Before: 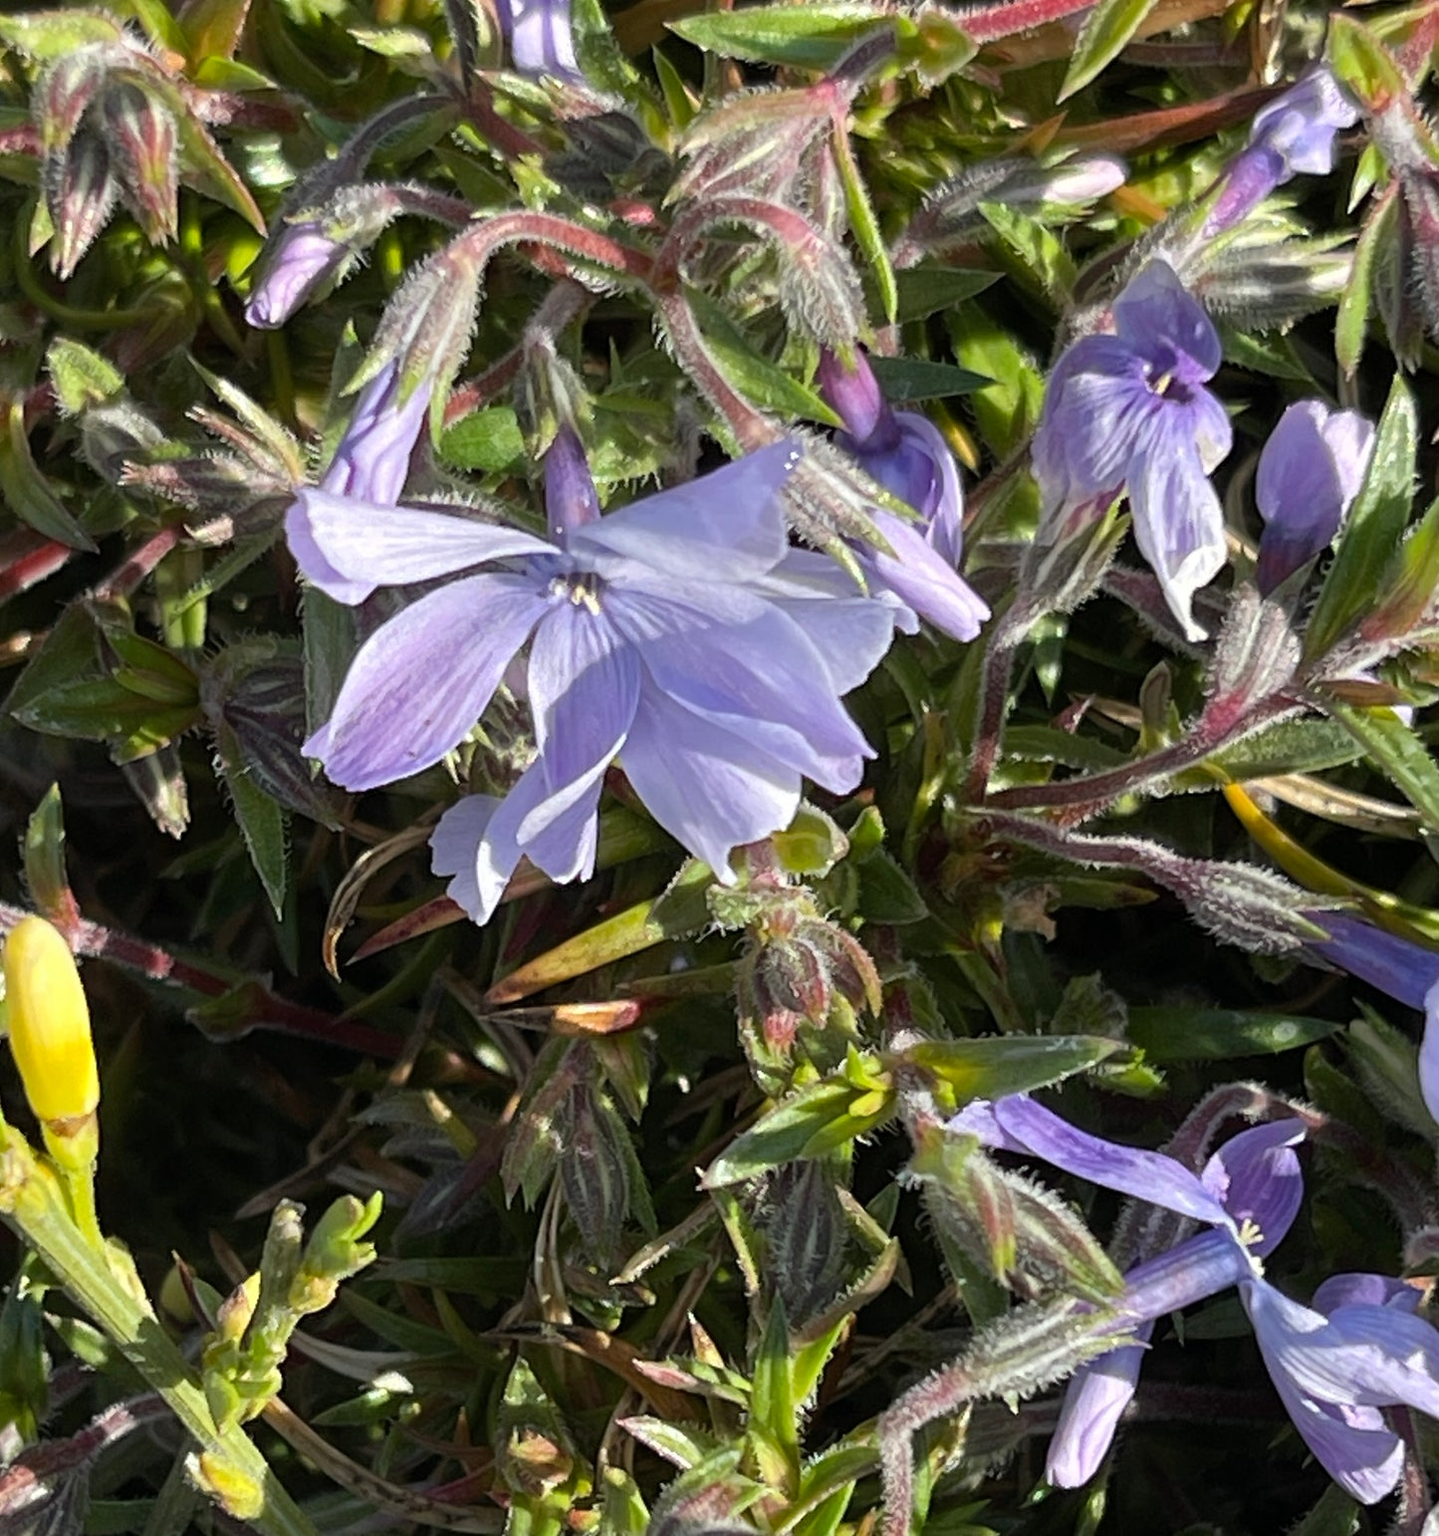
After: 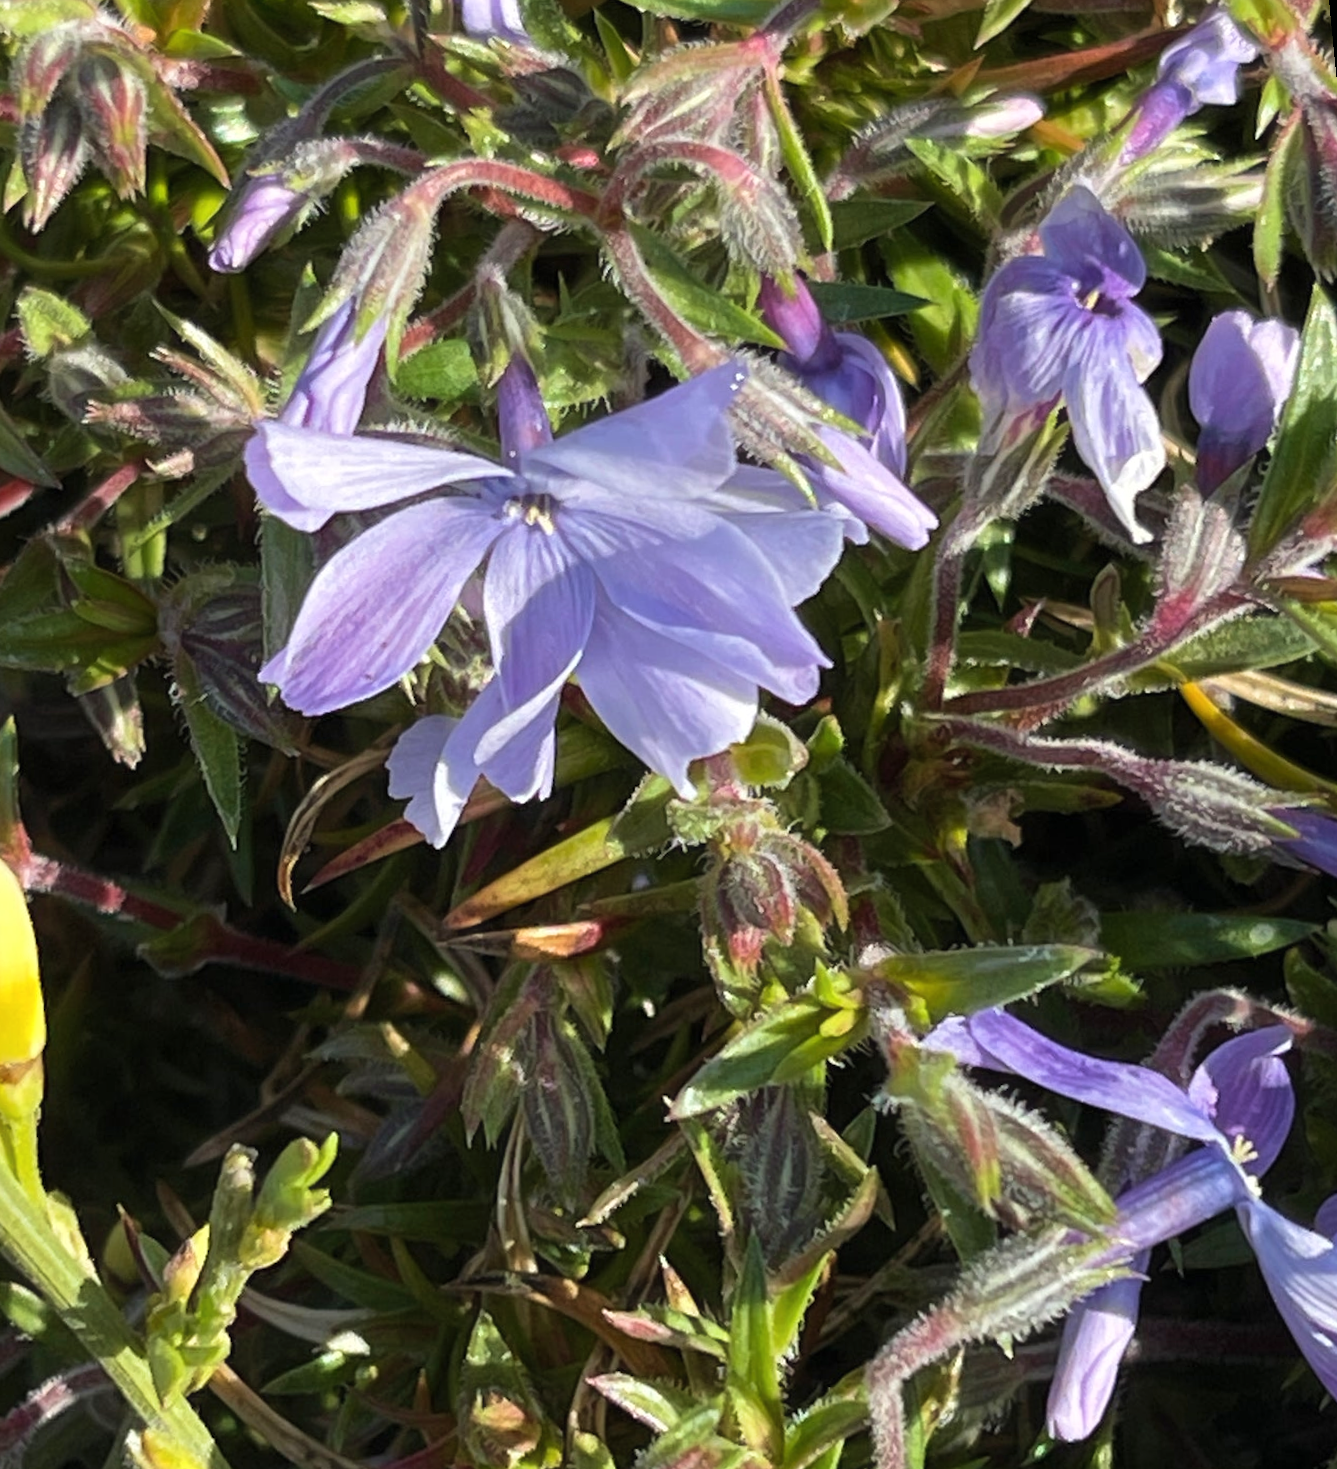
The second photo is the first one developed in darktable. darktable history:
rotate and perspective: rotation -1.68°, lens shift (vertical) -0.146, crop left 0.049, crop right 0.912, crop top 0.032, crop bottom 0.96
haze removal: strength -0.05
levels: levels [0, 0.498, 0.996]
velvia: on, module defaults
fill light: on, module defaults
